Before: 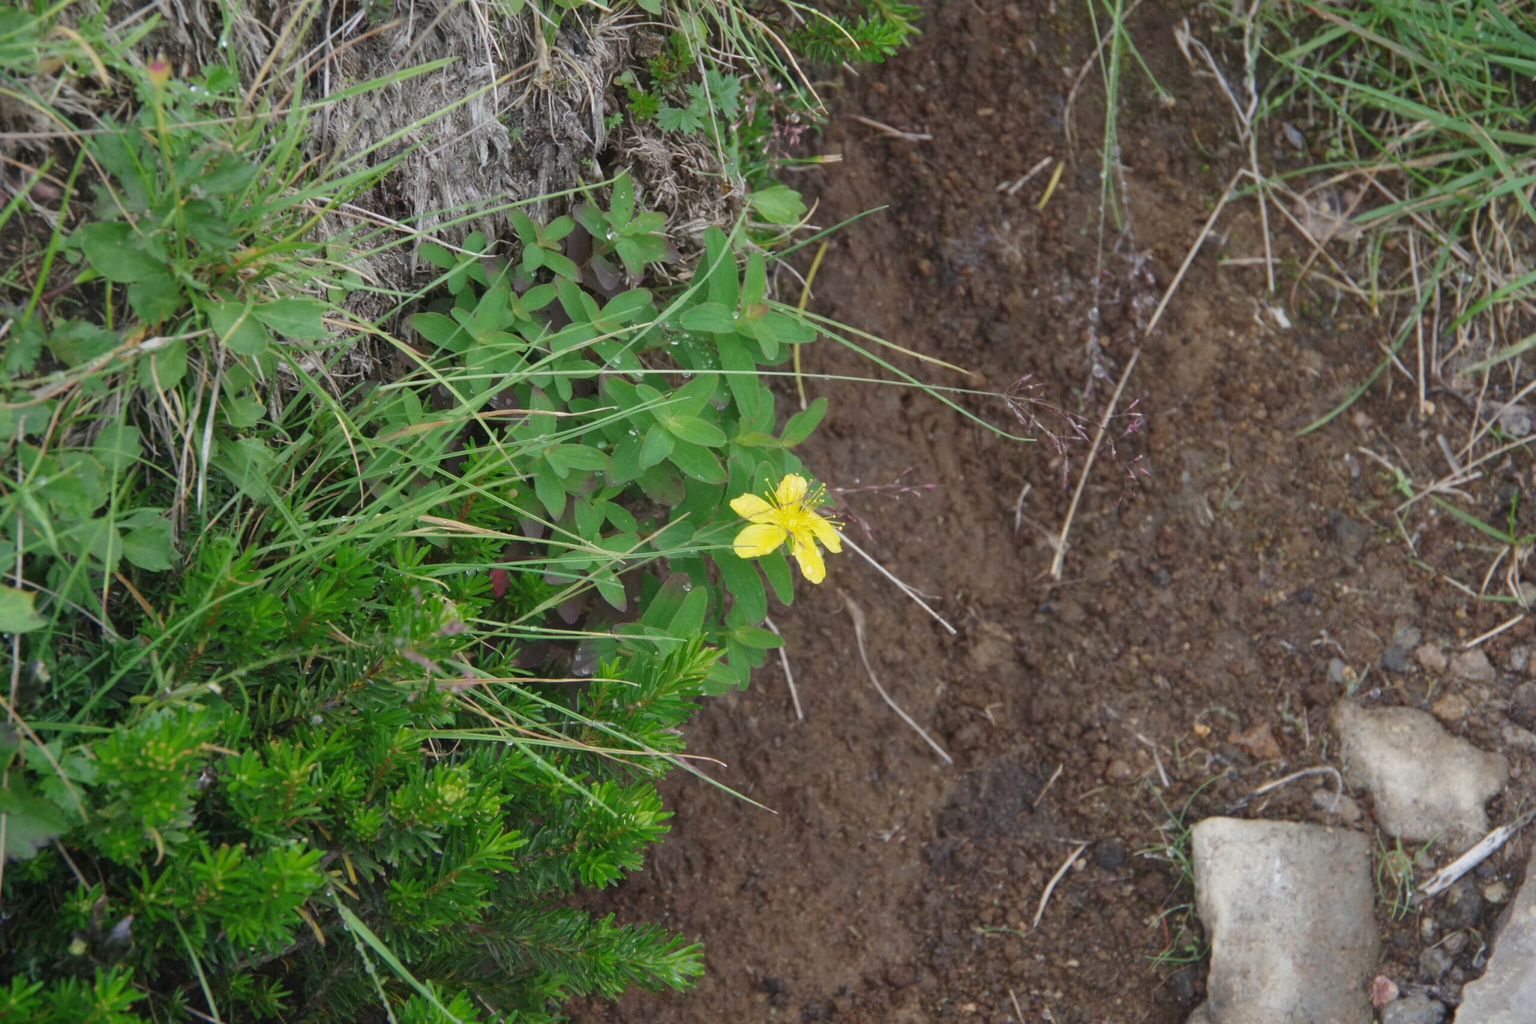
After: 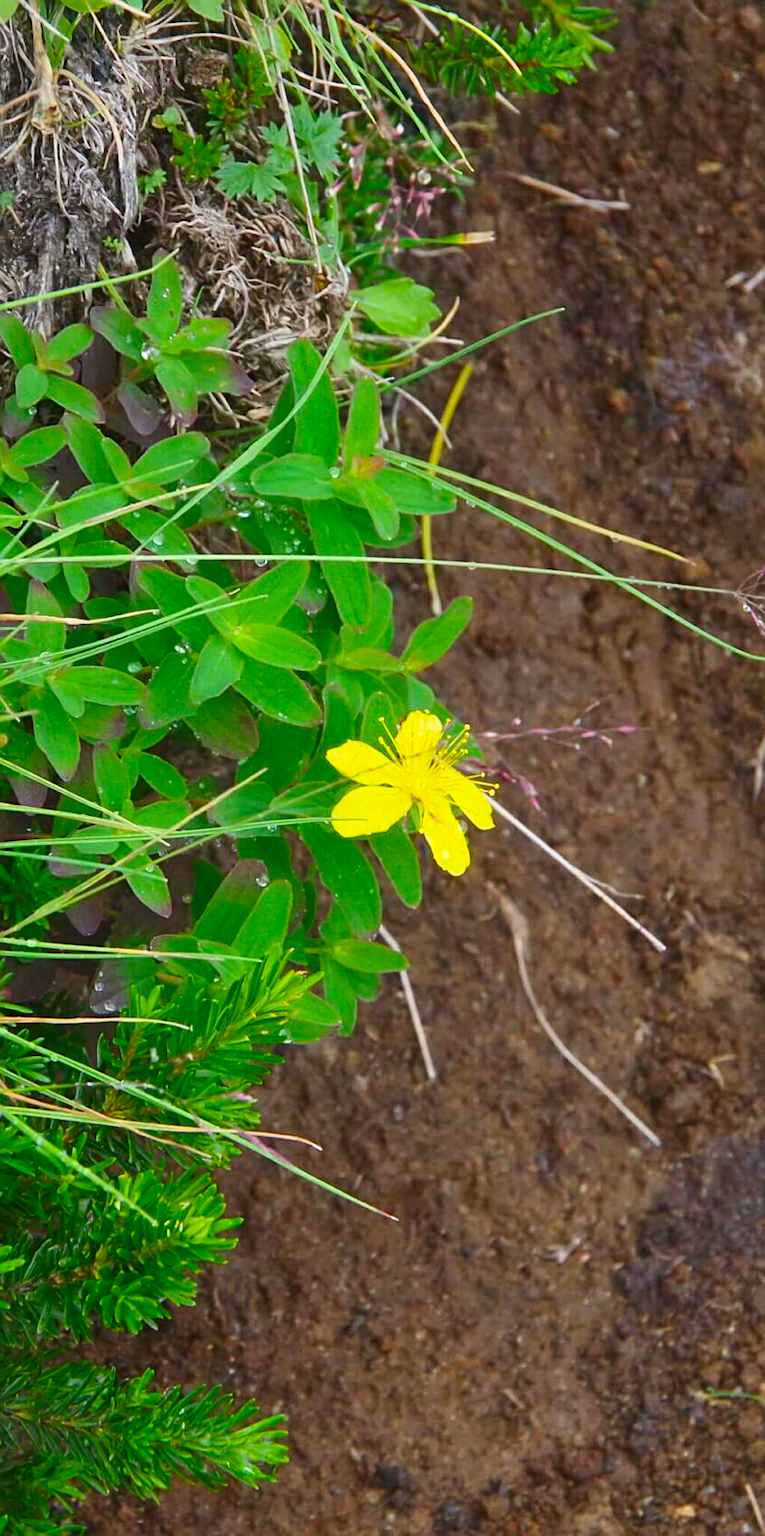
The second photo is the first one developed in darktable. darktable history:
color balance rgb: linear chroma grading › global chroma 10%, perceptual saturation grading › global saturation 30%, global vibrance 10%
crop: left 33.36%, right 33.36%
sharpen: on, module defaults
contrast brightness saturation: contrast 0.23, brightness 0.1, saturation 0.29
